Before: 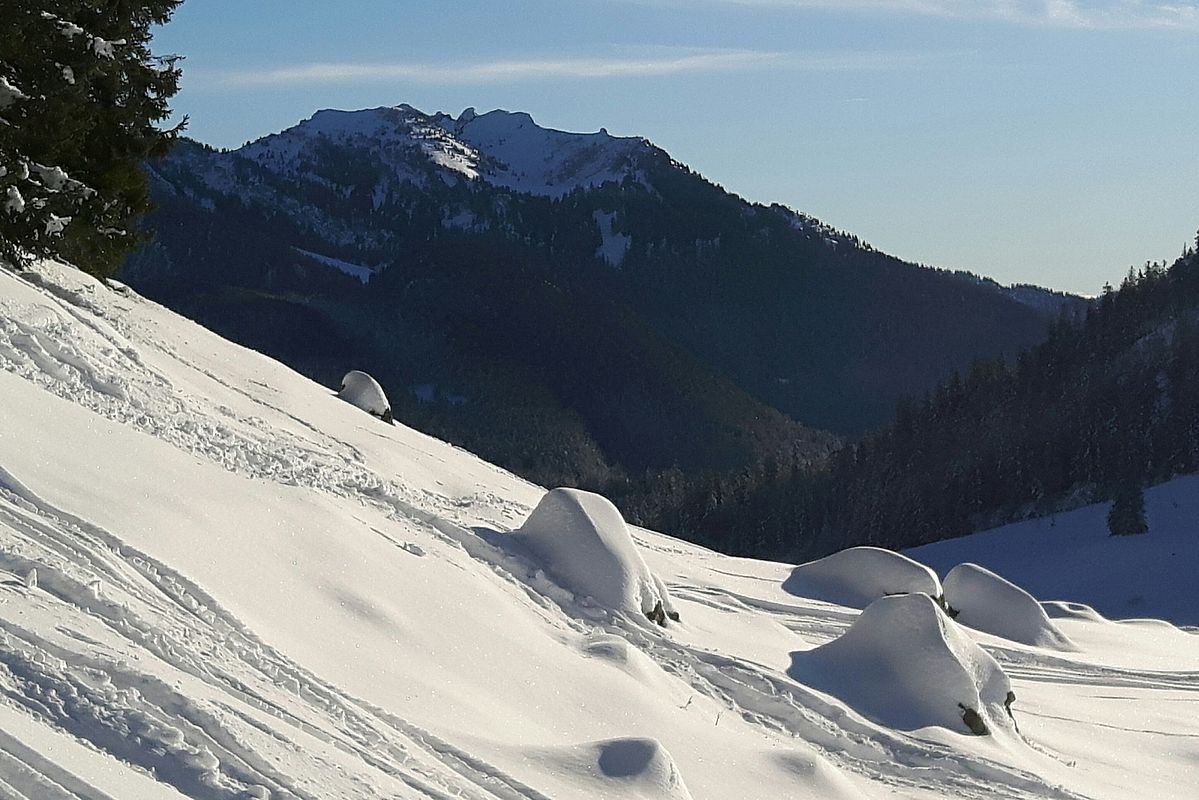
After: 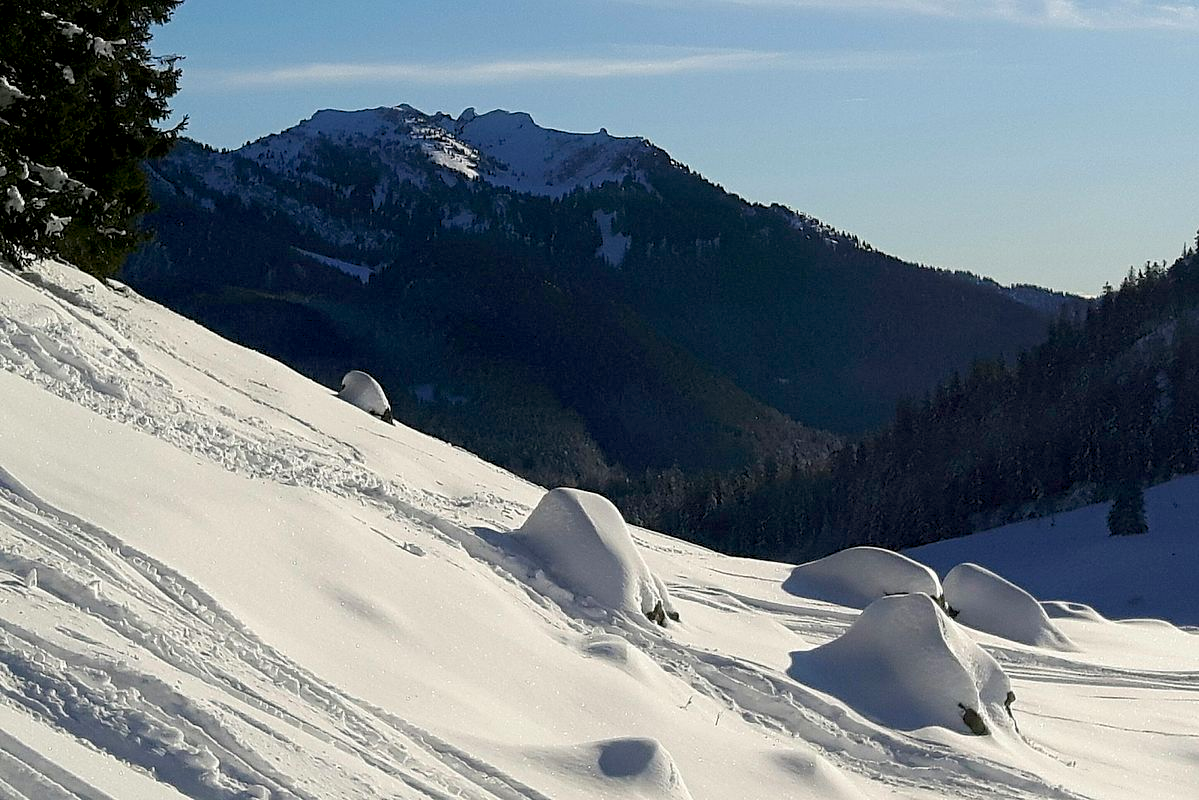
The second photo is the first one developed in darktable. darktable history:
color balance rgb: global offset › luminance -0.852%, perceptual saturation grading › global saturation 0.173%, global vibrance 20%
exposure: compensate exposure bias true, compensate highlight preservation false
